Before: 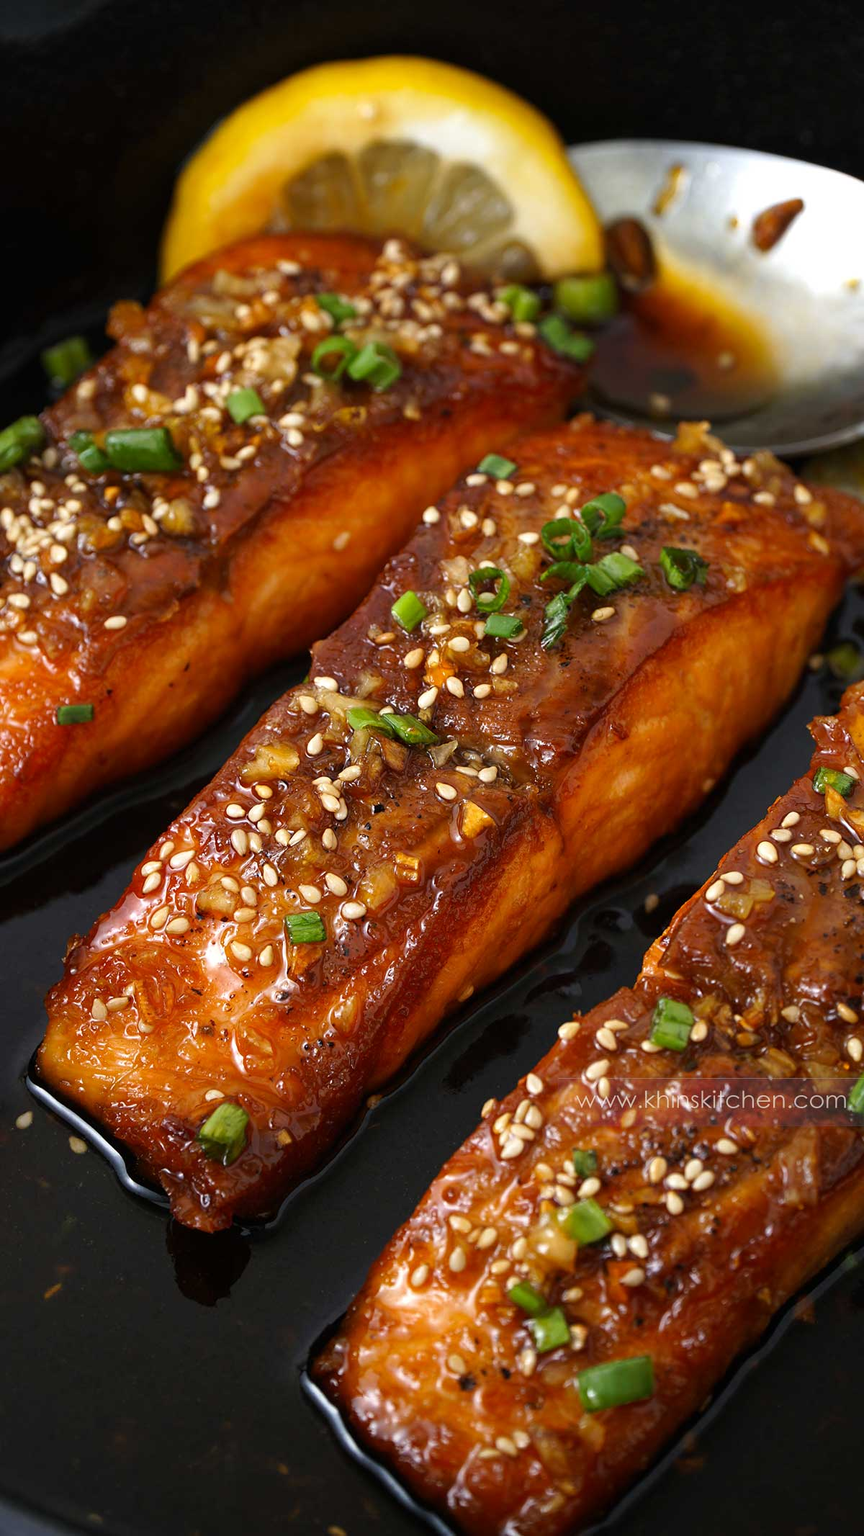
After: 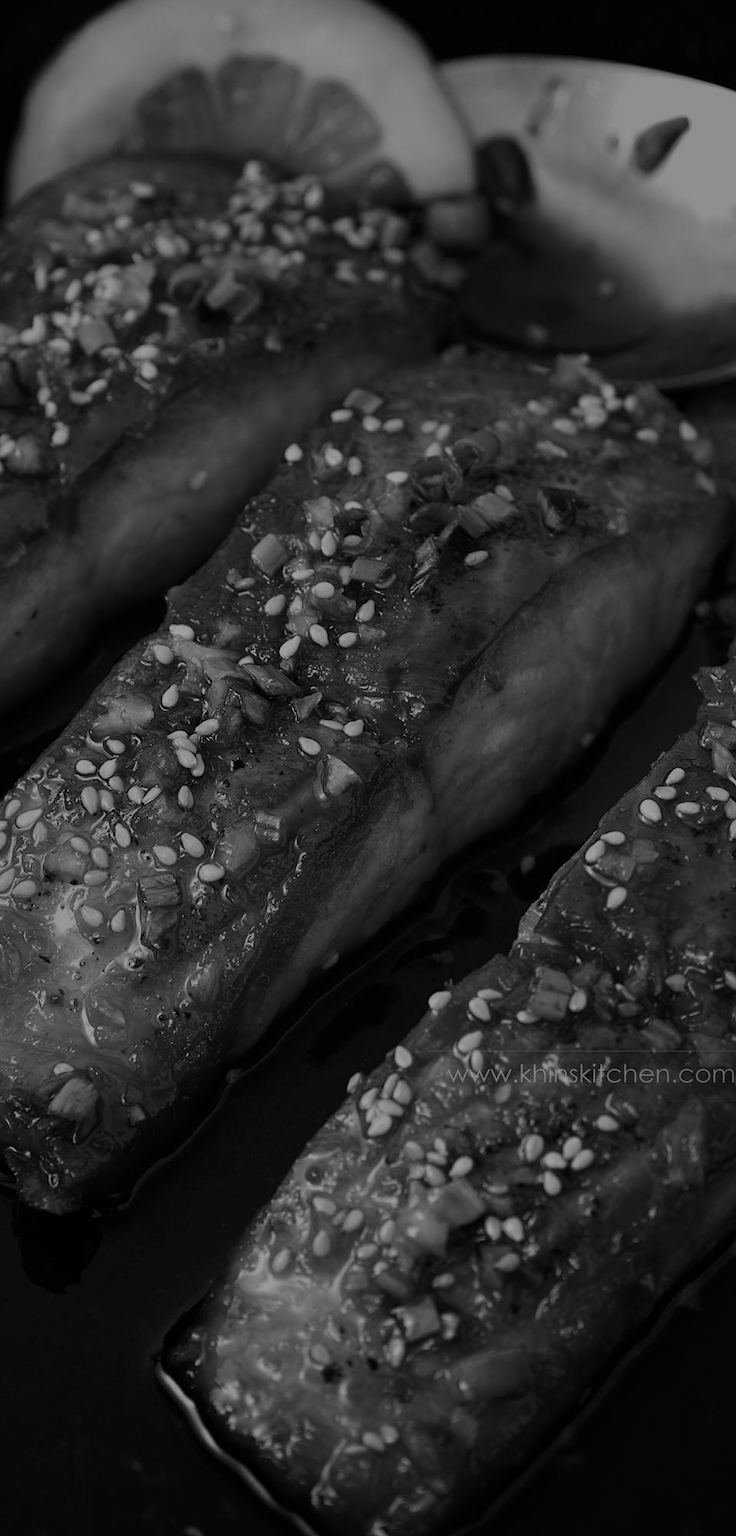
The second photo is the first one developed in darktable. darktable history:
crop and rotate: left 17.959%, top 5.771%, right 1.742%
monochrome: on, module defaults
tone equalizer: -8 EV -2 EV, -7 EV -2 EV, -6 EV -2 EV, -5 EV -2 EV, -4 EV -2 EV, -3 EV -2 EV, -2 EV -2 EV, -1 EV -1.63 EV, +0 EV -2 EV
exposure: exposure 0.127 EV, compensate highlight preservation false
